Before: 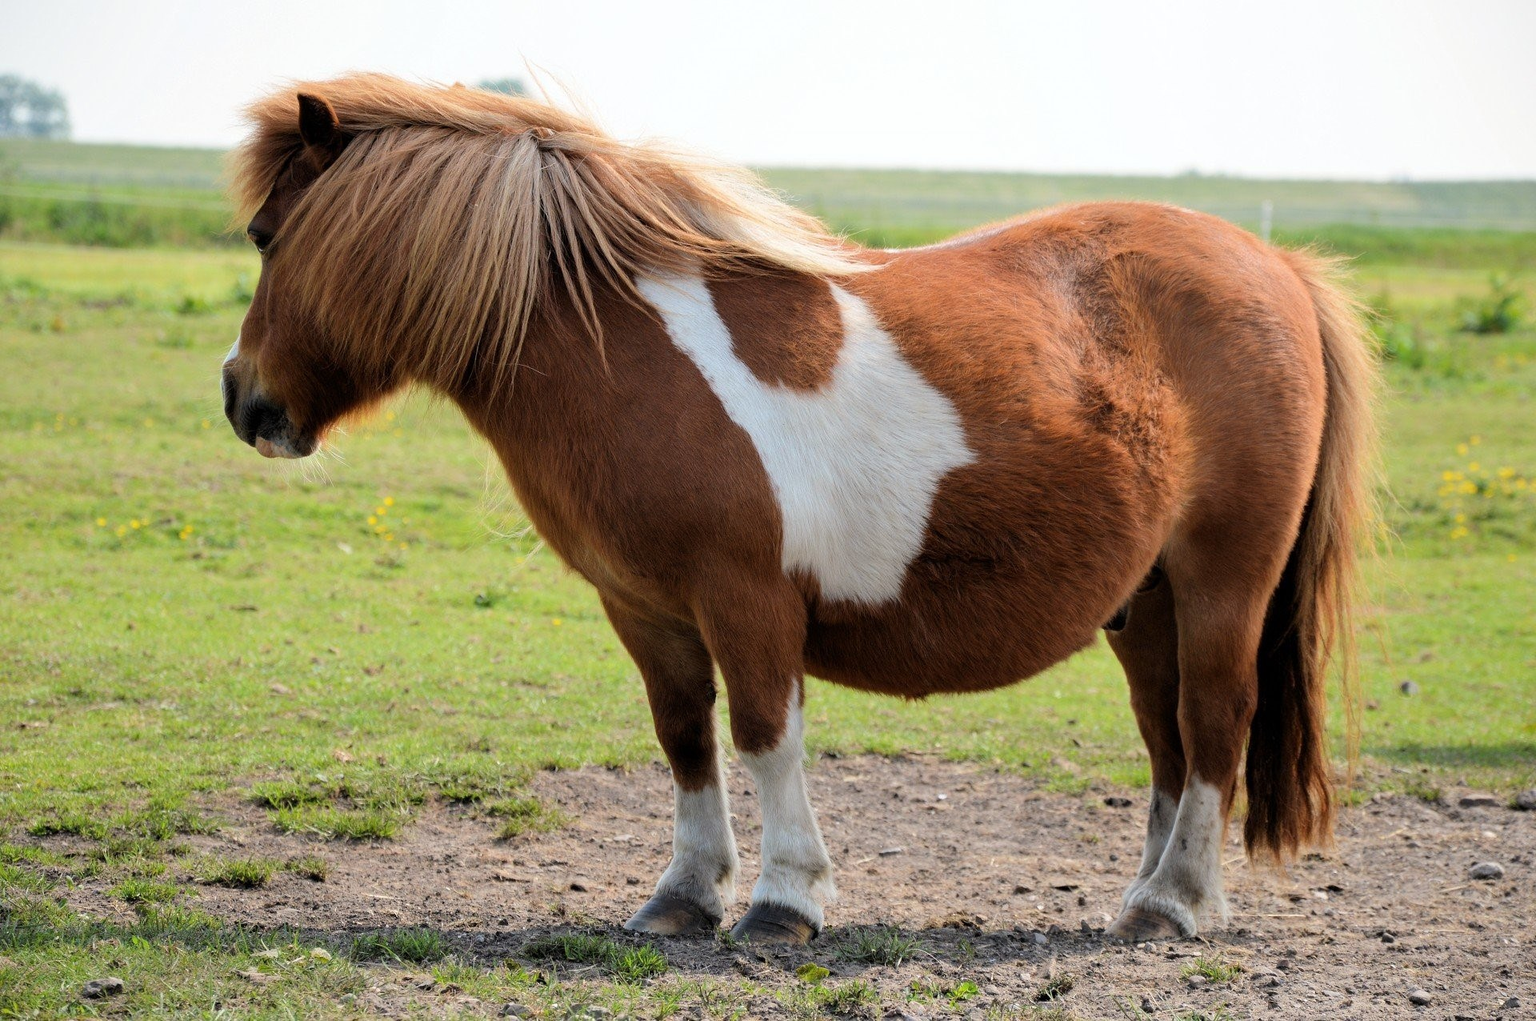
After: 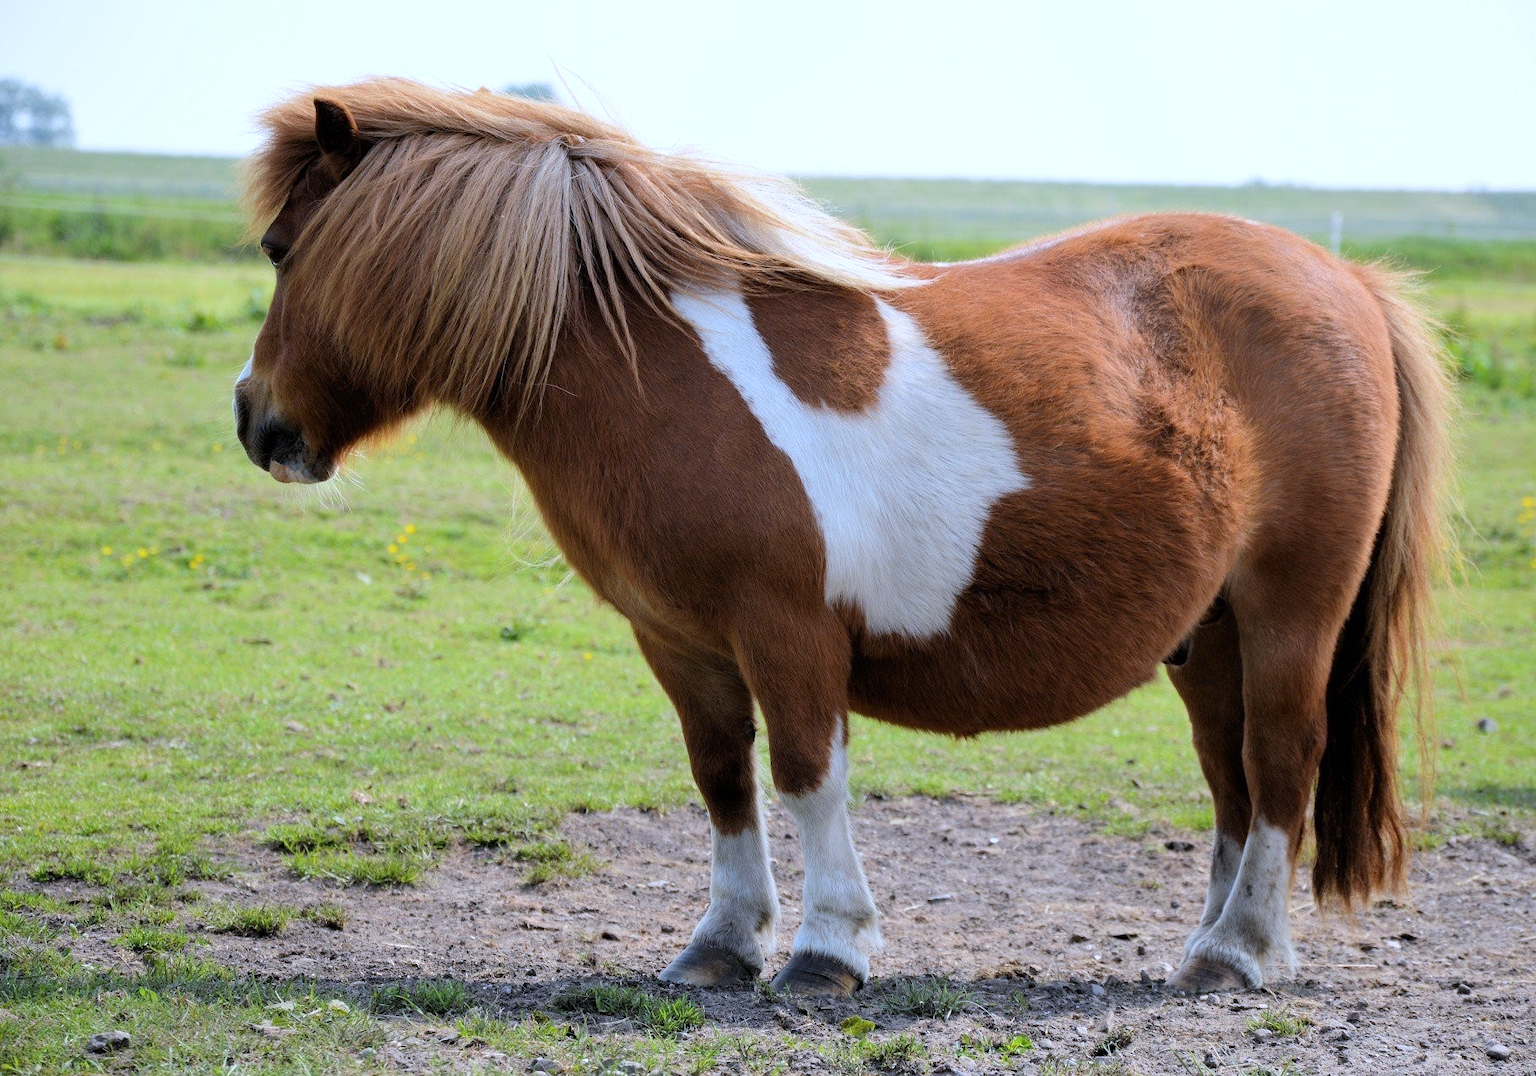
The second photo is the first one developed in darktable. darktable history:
white balance: red 0.948, green 1.02, blue 1.176
crop and rotate: right 5.167%
